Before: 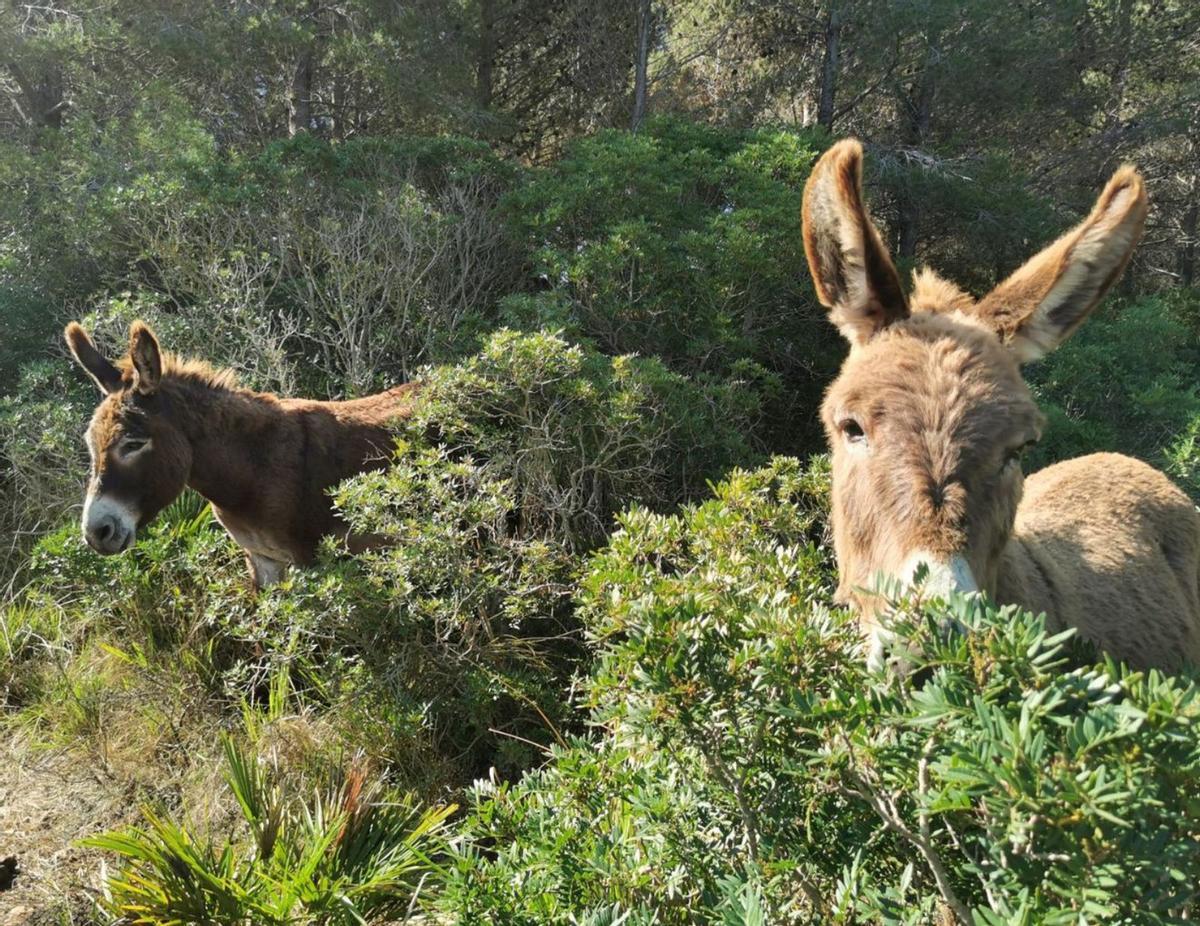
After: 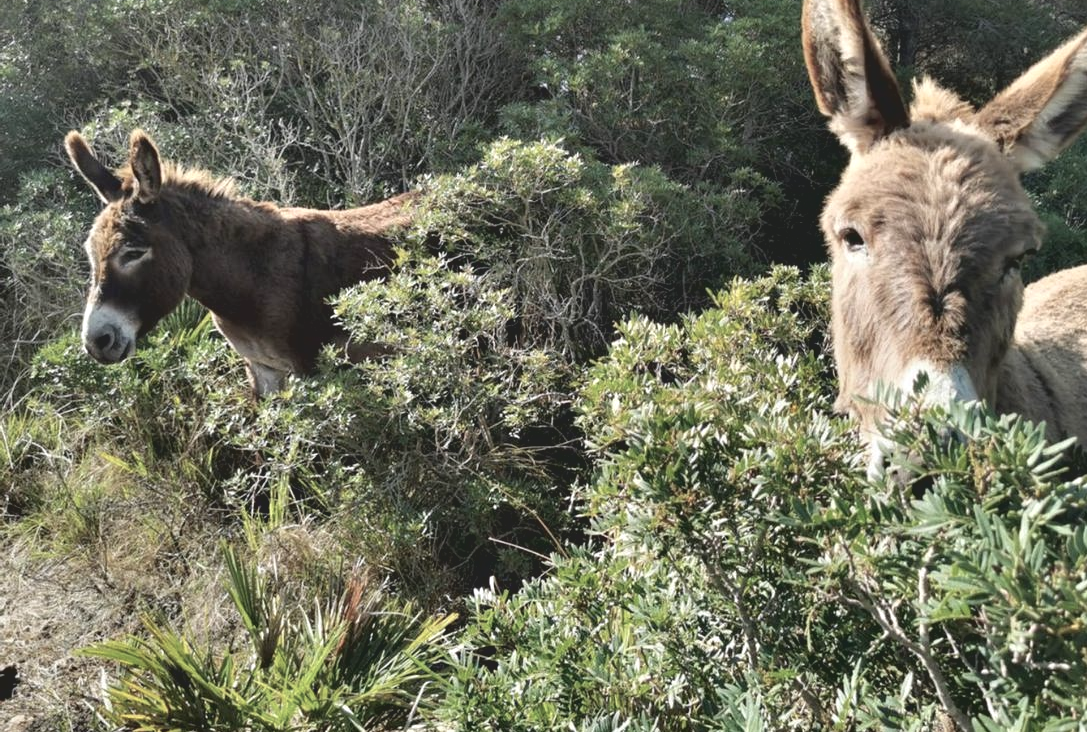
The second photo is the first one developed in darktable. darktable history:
shadows and highlights: shadows 20.81, highlights -37.18, soften with gaussian
contrast brightness saturation: contrast -0.241, saturation -0.439
exposure: black level correction 0.001, compensate highlight preservation false
crop: top 20.647%, right 9.355%, bottom 0.236%
contrast equalizer: octaves 7, y [[0.6 ×6], [0.55 ×6], [0 ×6], [0 ×6], [0 ×6]]
